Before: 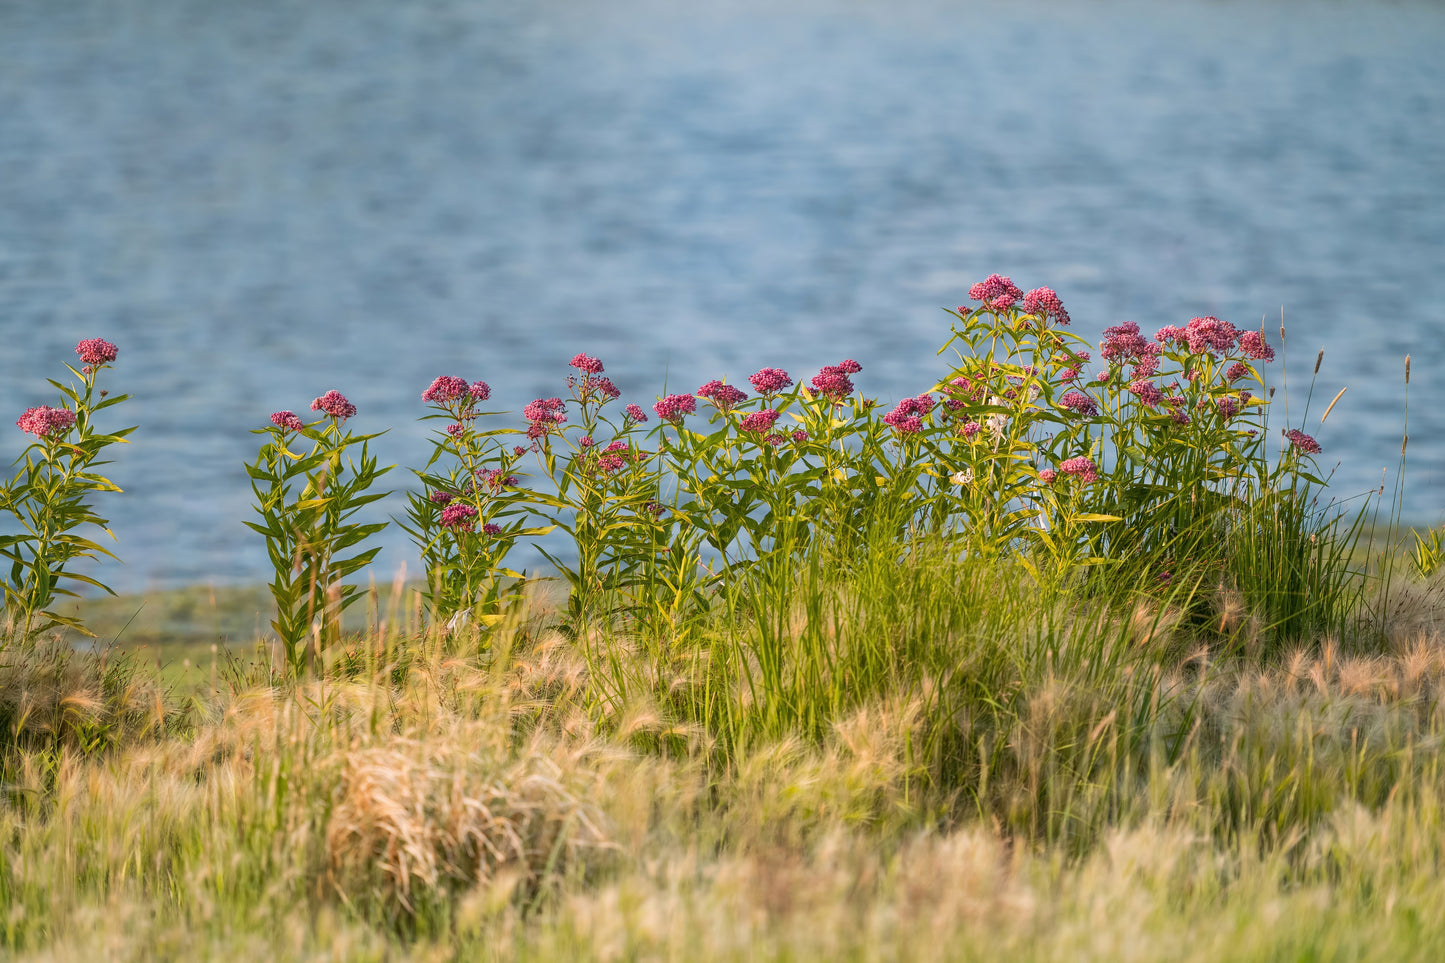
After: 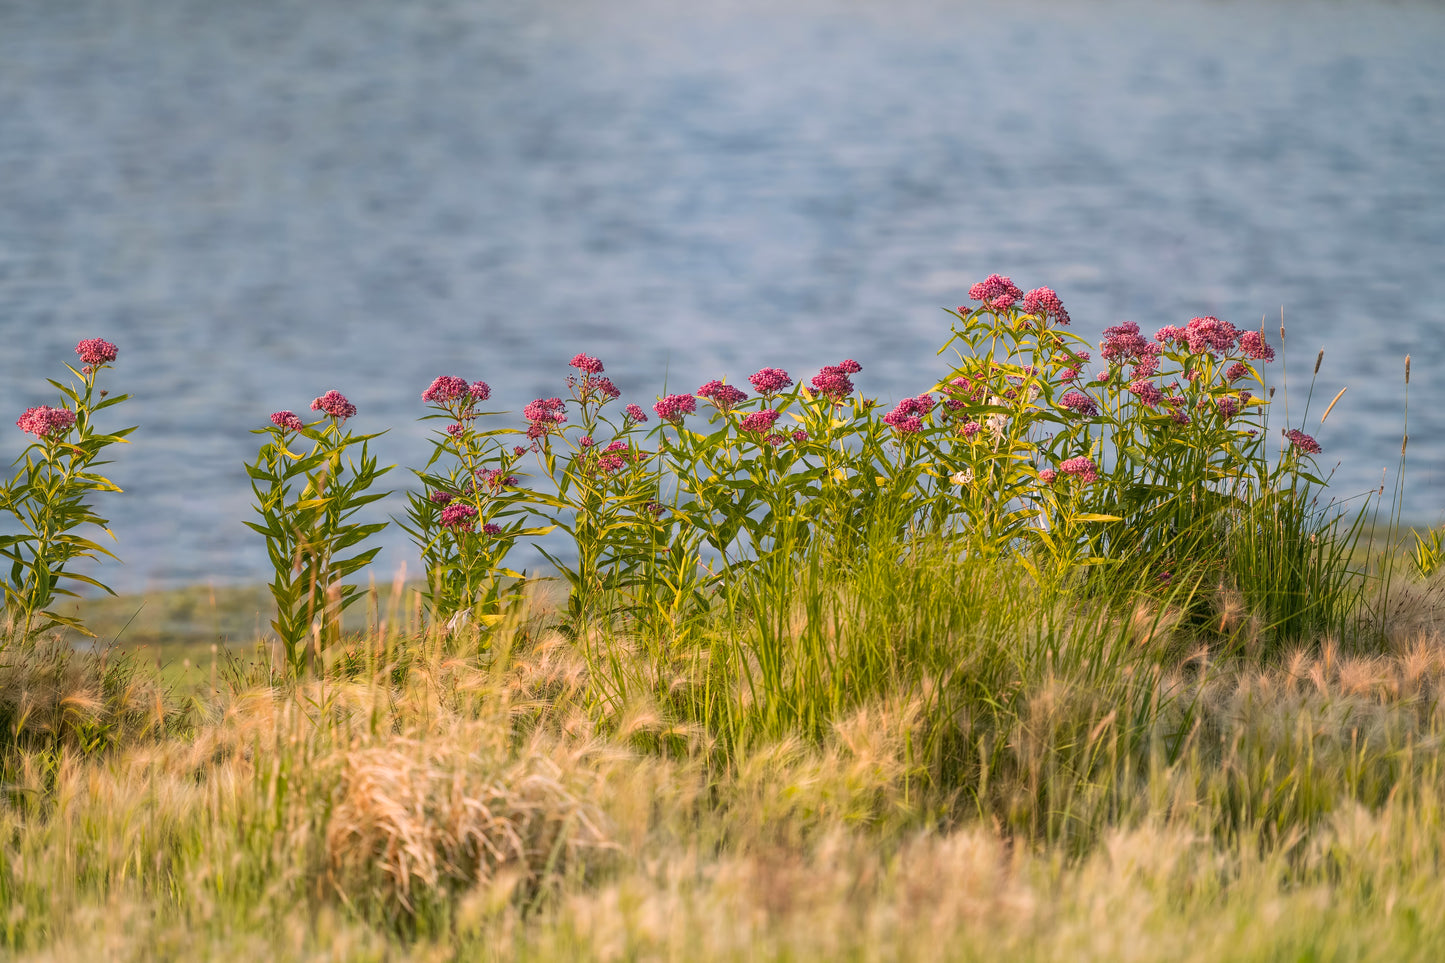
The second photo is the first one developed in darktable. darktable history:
color correction: highlights a* 6.02, highlights b* 4.83
